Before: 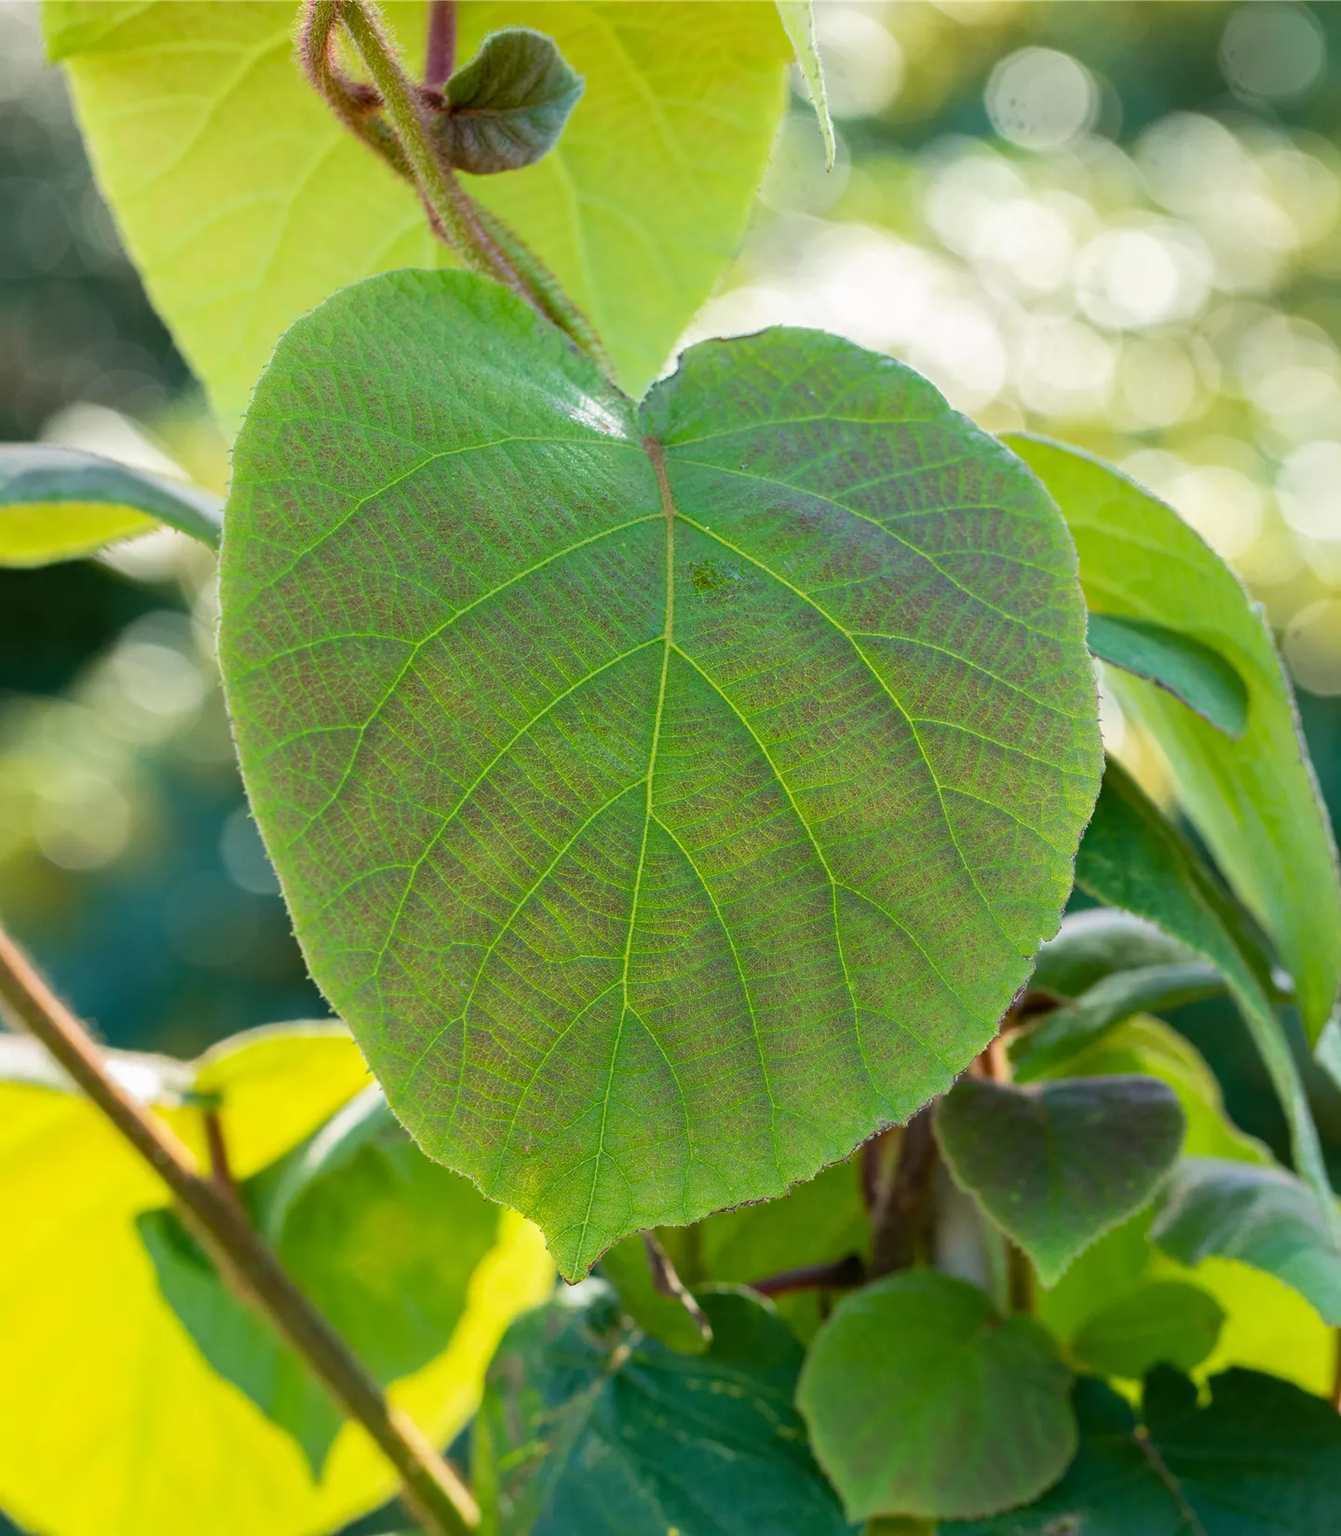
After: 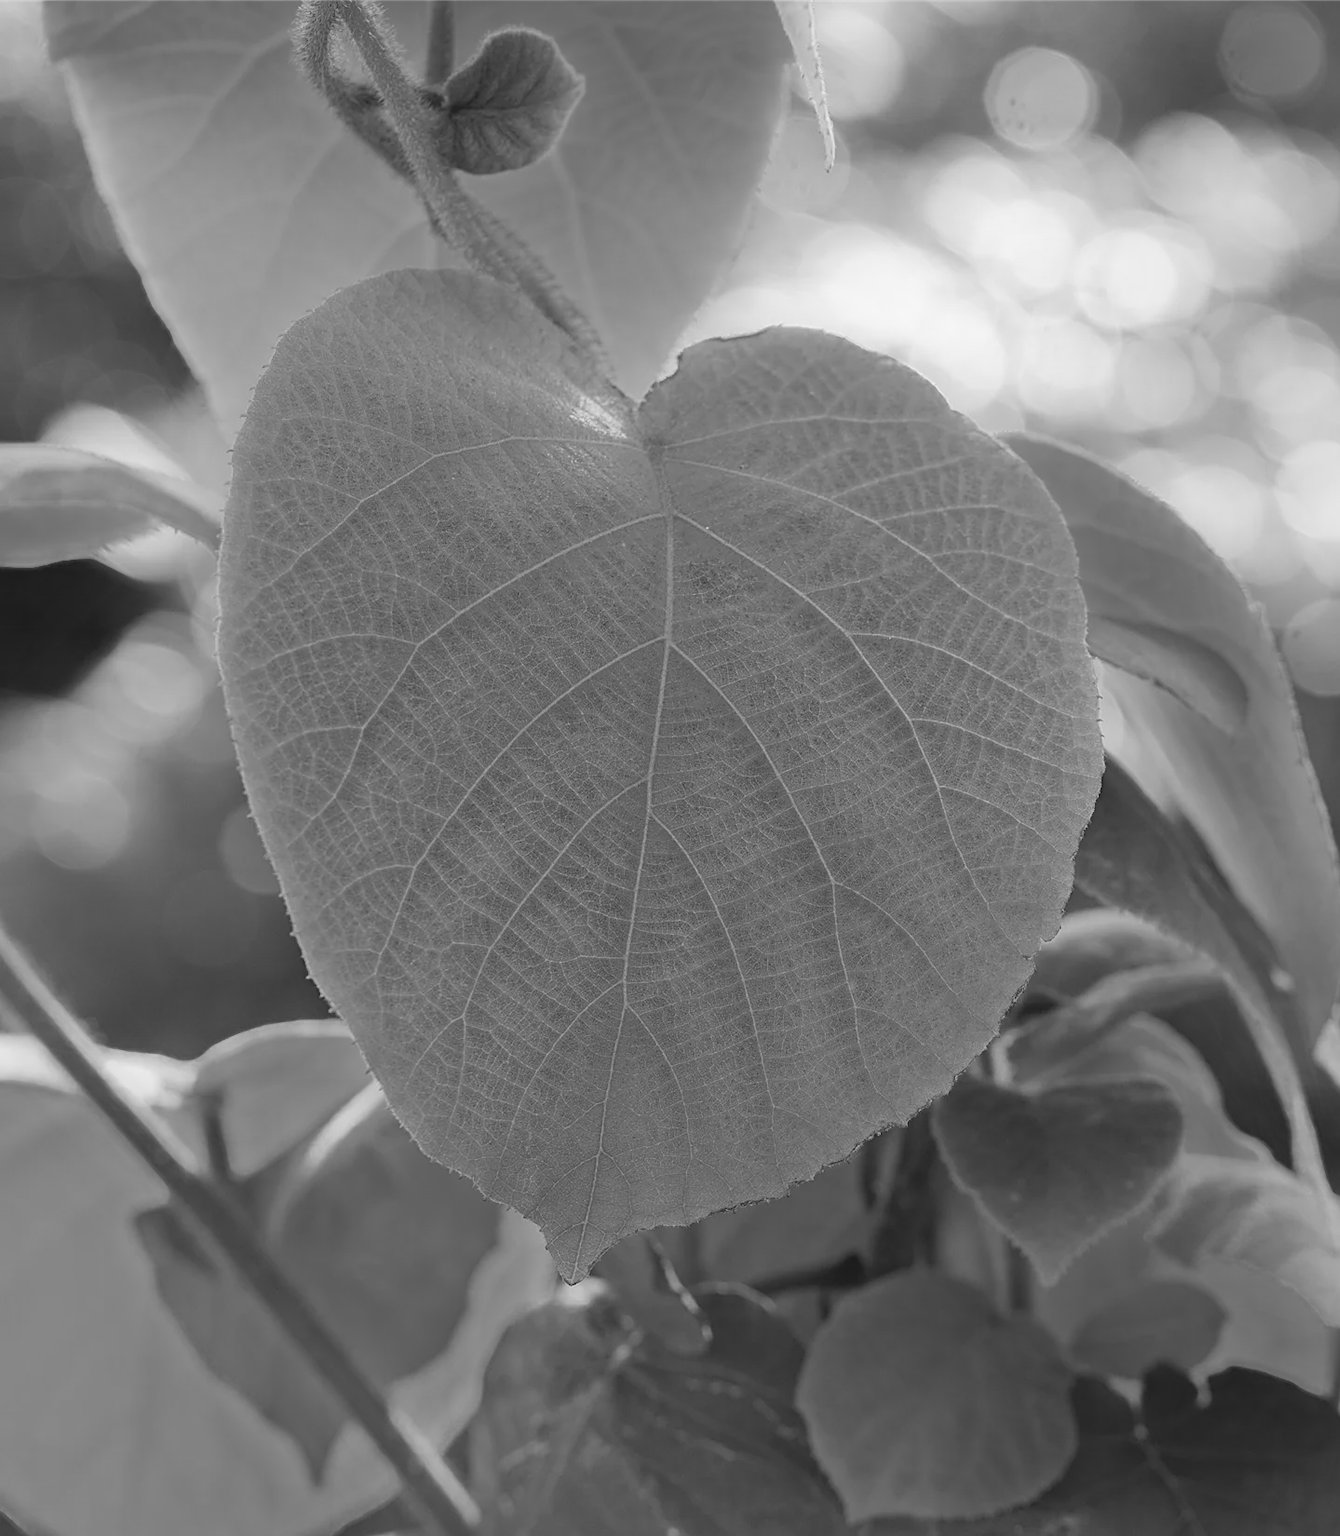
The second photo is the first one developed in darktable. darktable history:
monochrome: a -11.7, b 1.62, size 0.5, highlights 0.38
local contrast: highlights 100%, shadows 100%, detail 120%, midtone range 0.2
contrast equalizer: octaves 7, y [[0.6 ×6], [0.55 ×6], [0 ×6], [0 ×6], [0 ×6]], mix -1
sharpen: on, module defaults
